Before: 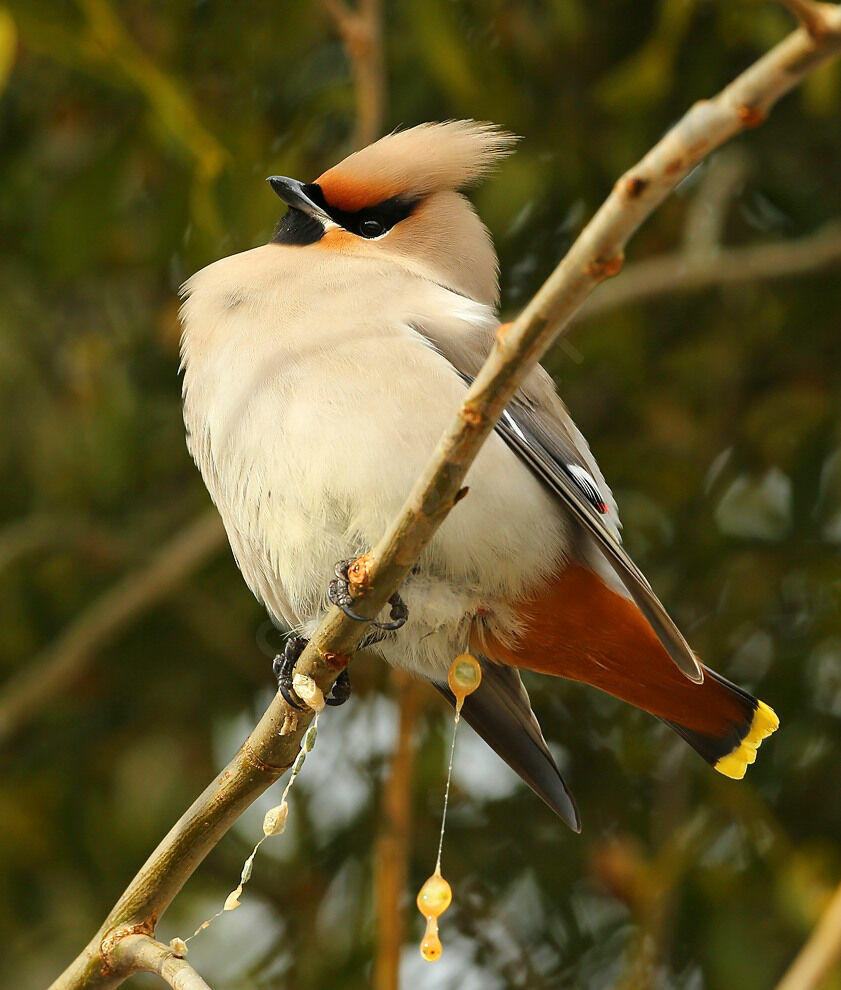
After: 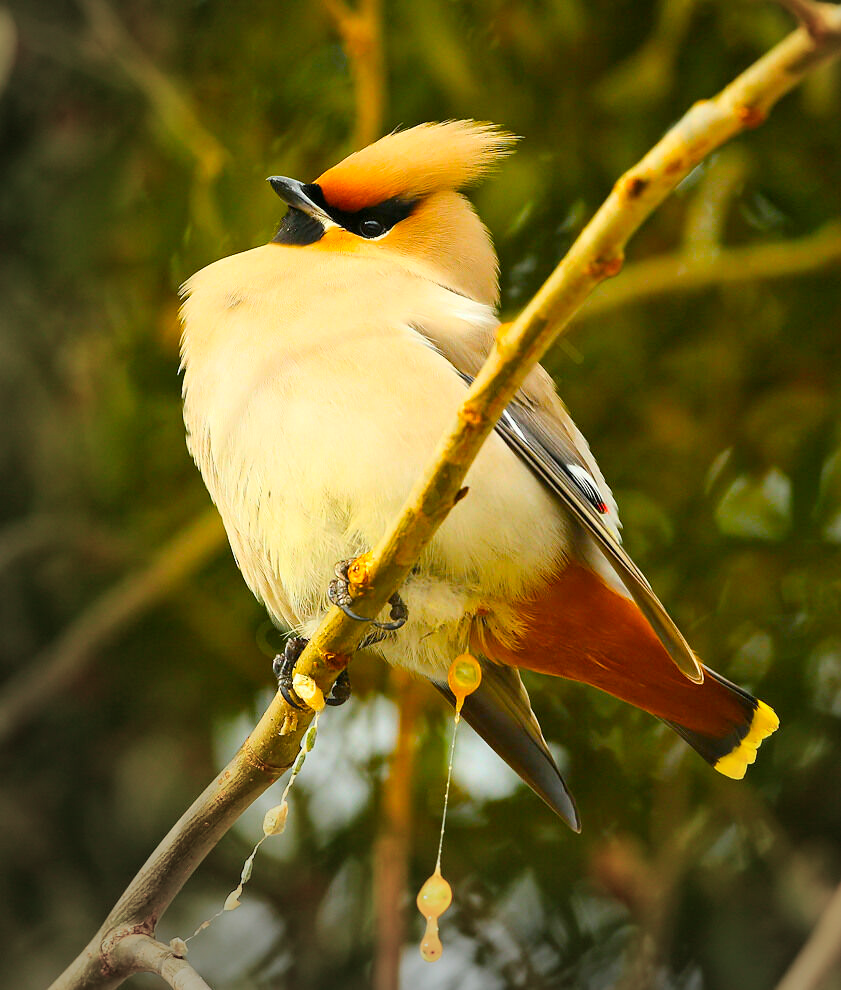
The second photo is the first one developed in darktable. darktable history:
color balance rgb: shadows lift › hue 87.14°, perceptual saturation grading › global saturation 51.327%, global vibrance 20%
vignetting: center (0.218, -0.23), automatic ratio true
base curve: curves: ch0 [(0, 0) (0.204, 0.334) (0.55, 0.733) (1, 1)]
